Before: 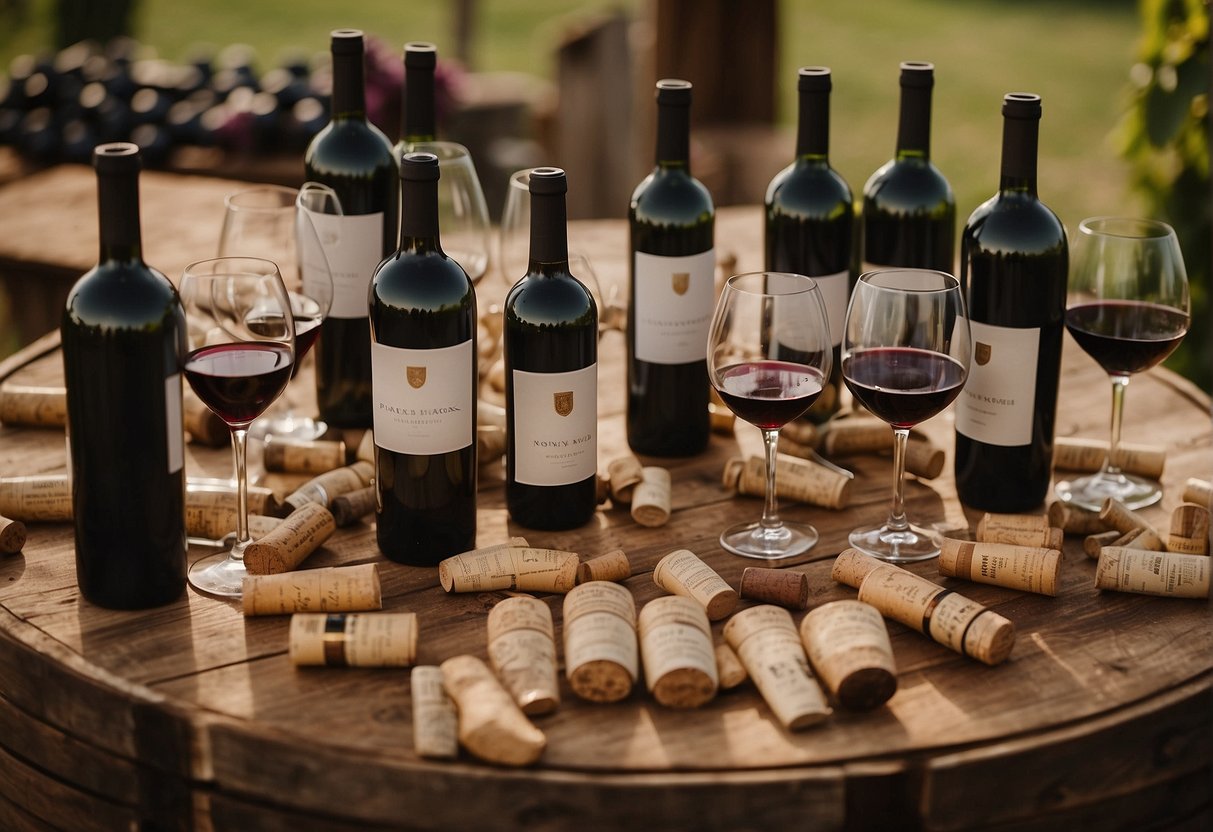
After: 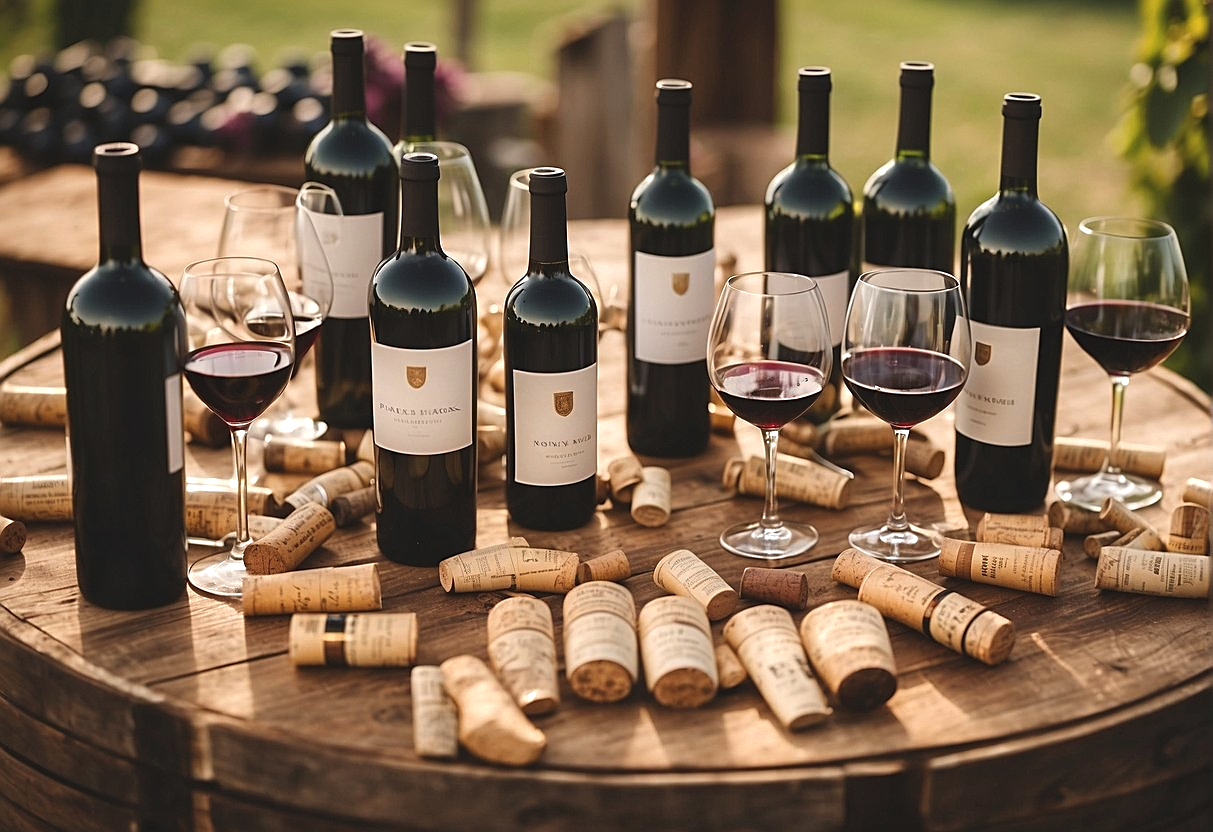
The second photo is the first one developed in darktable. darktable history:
exposure: black level correction -0.005, exposure 0.612 EV, compensate exposure bias true, compensate highlight preservation false
sharpen: on, module defaults
